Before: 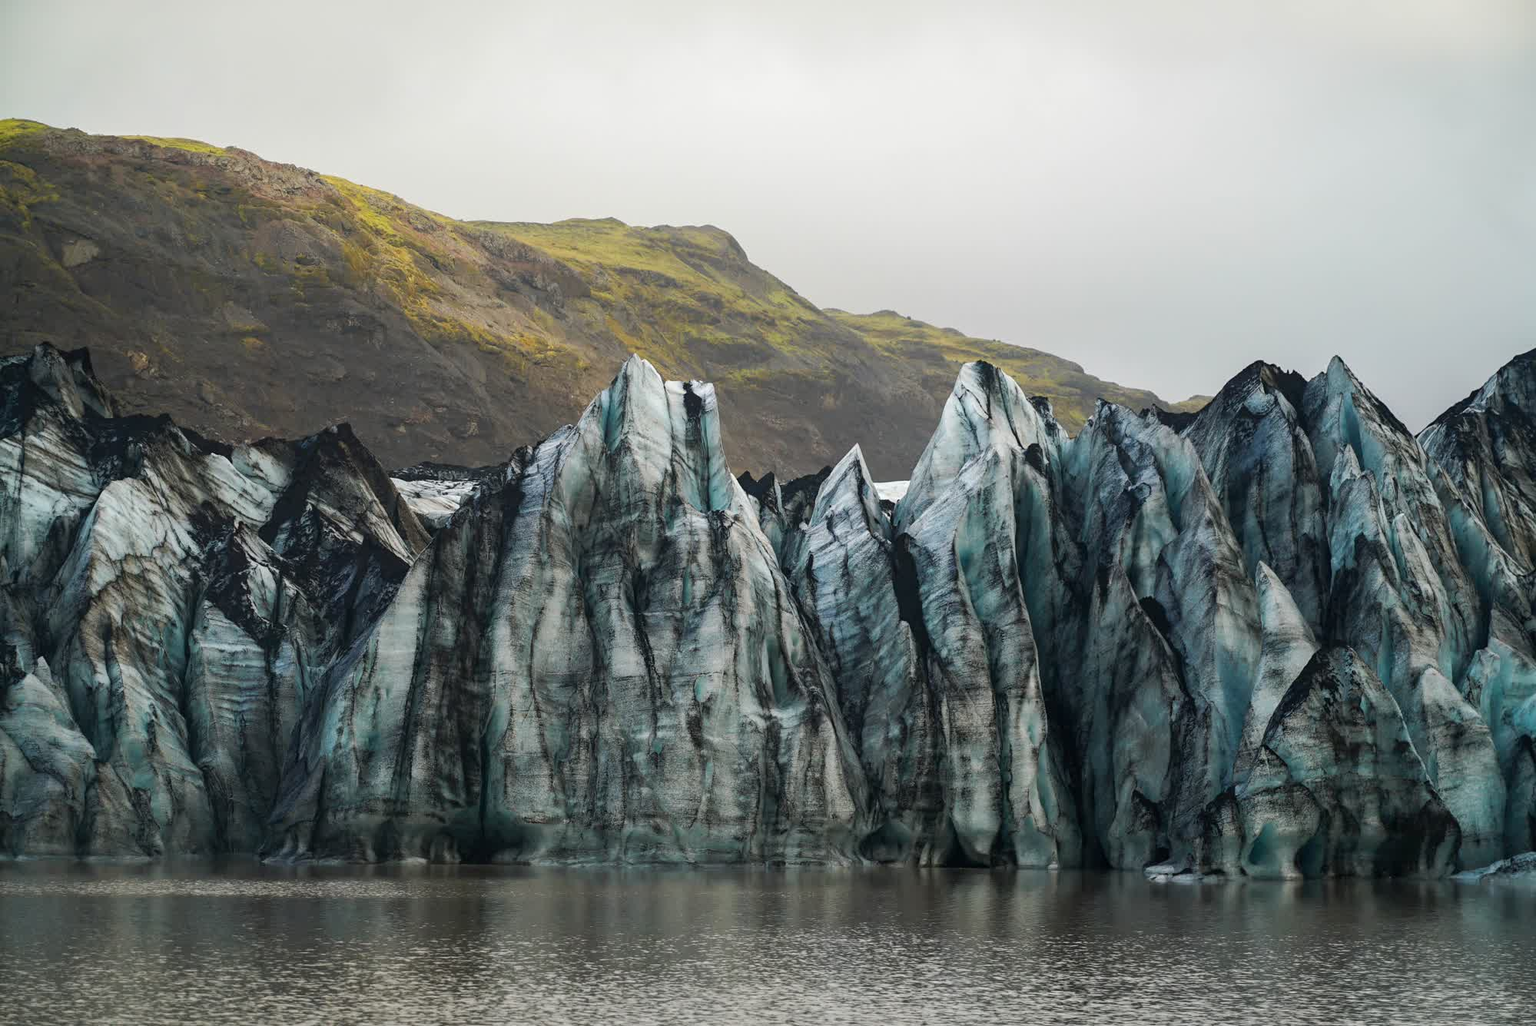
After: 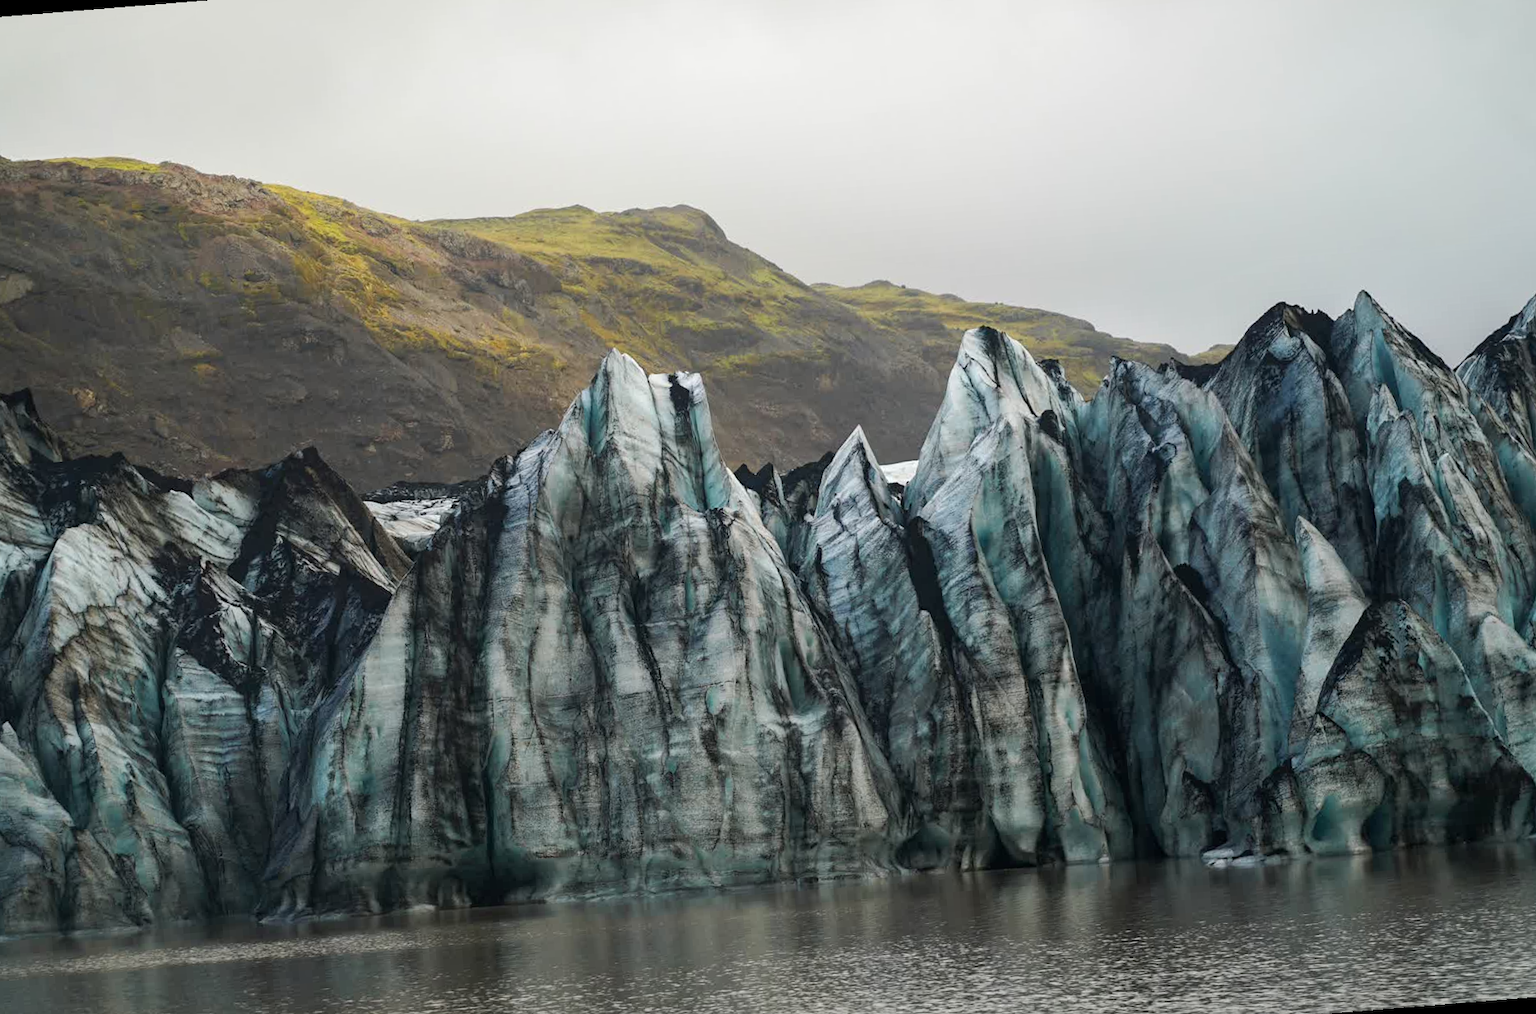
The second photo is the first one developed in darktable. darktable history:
rotate and perspective: rotation -4.57°, crop left 0.054, crop right 0.944, crop top 0.087, crop bottom 0.914
tone equalizer: on, module defaults
